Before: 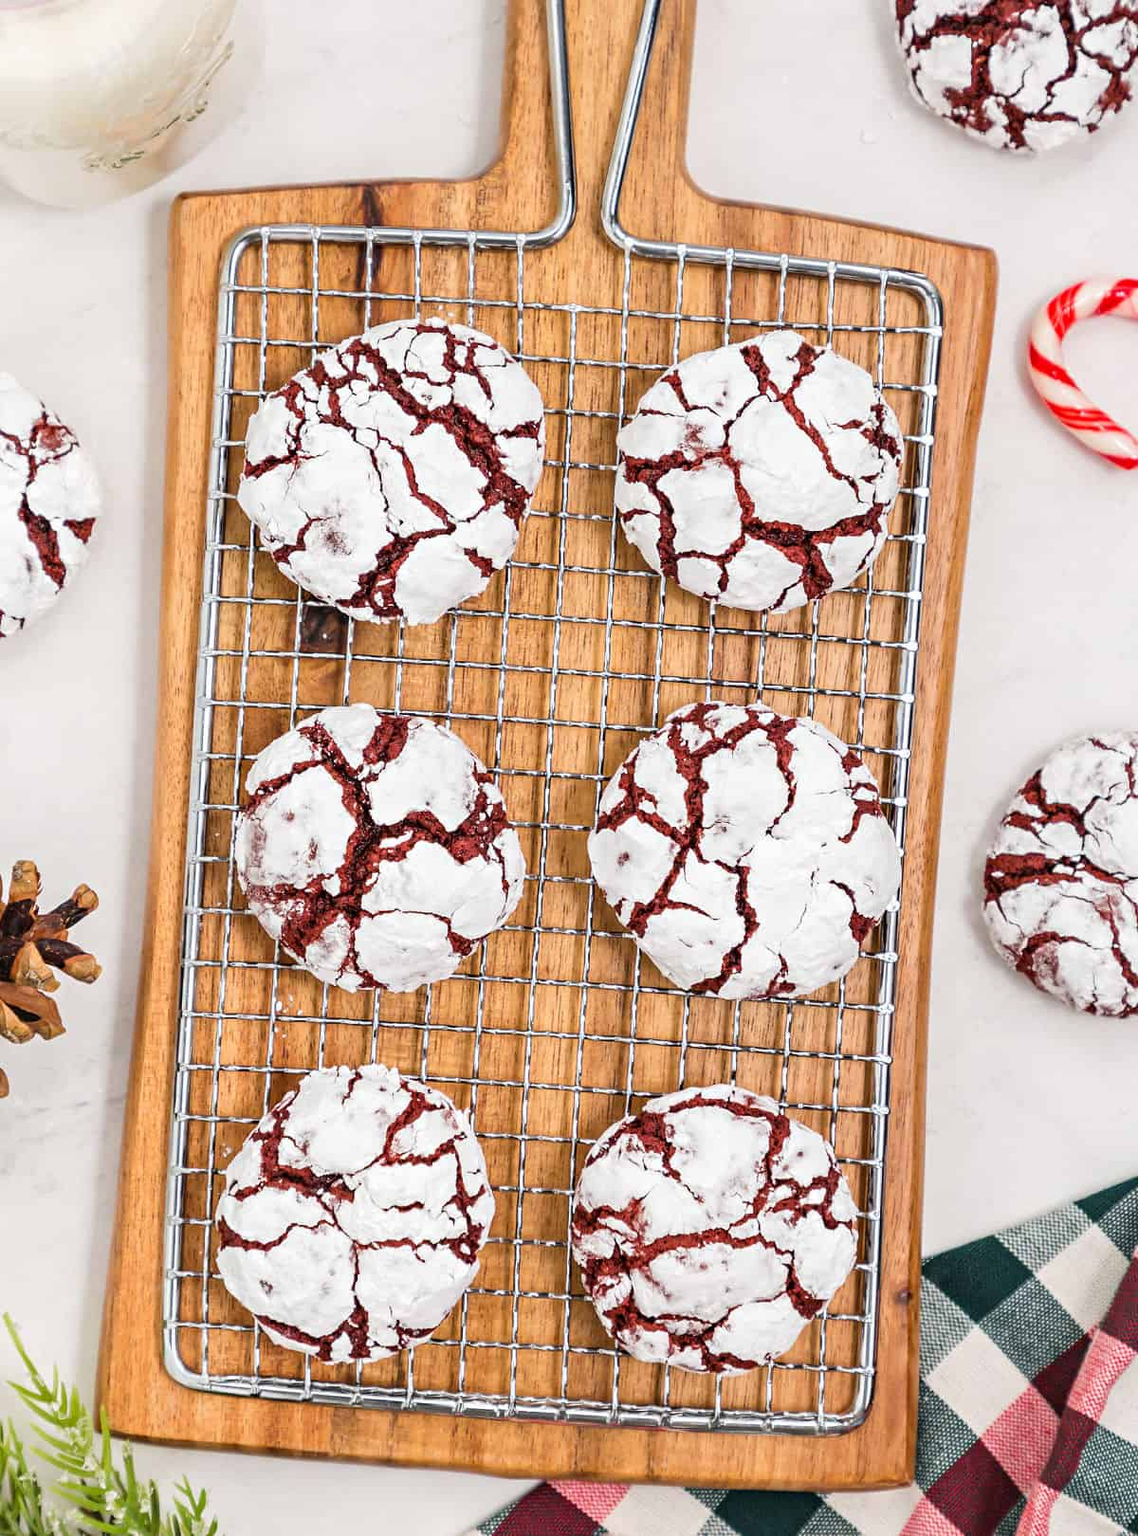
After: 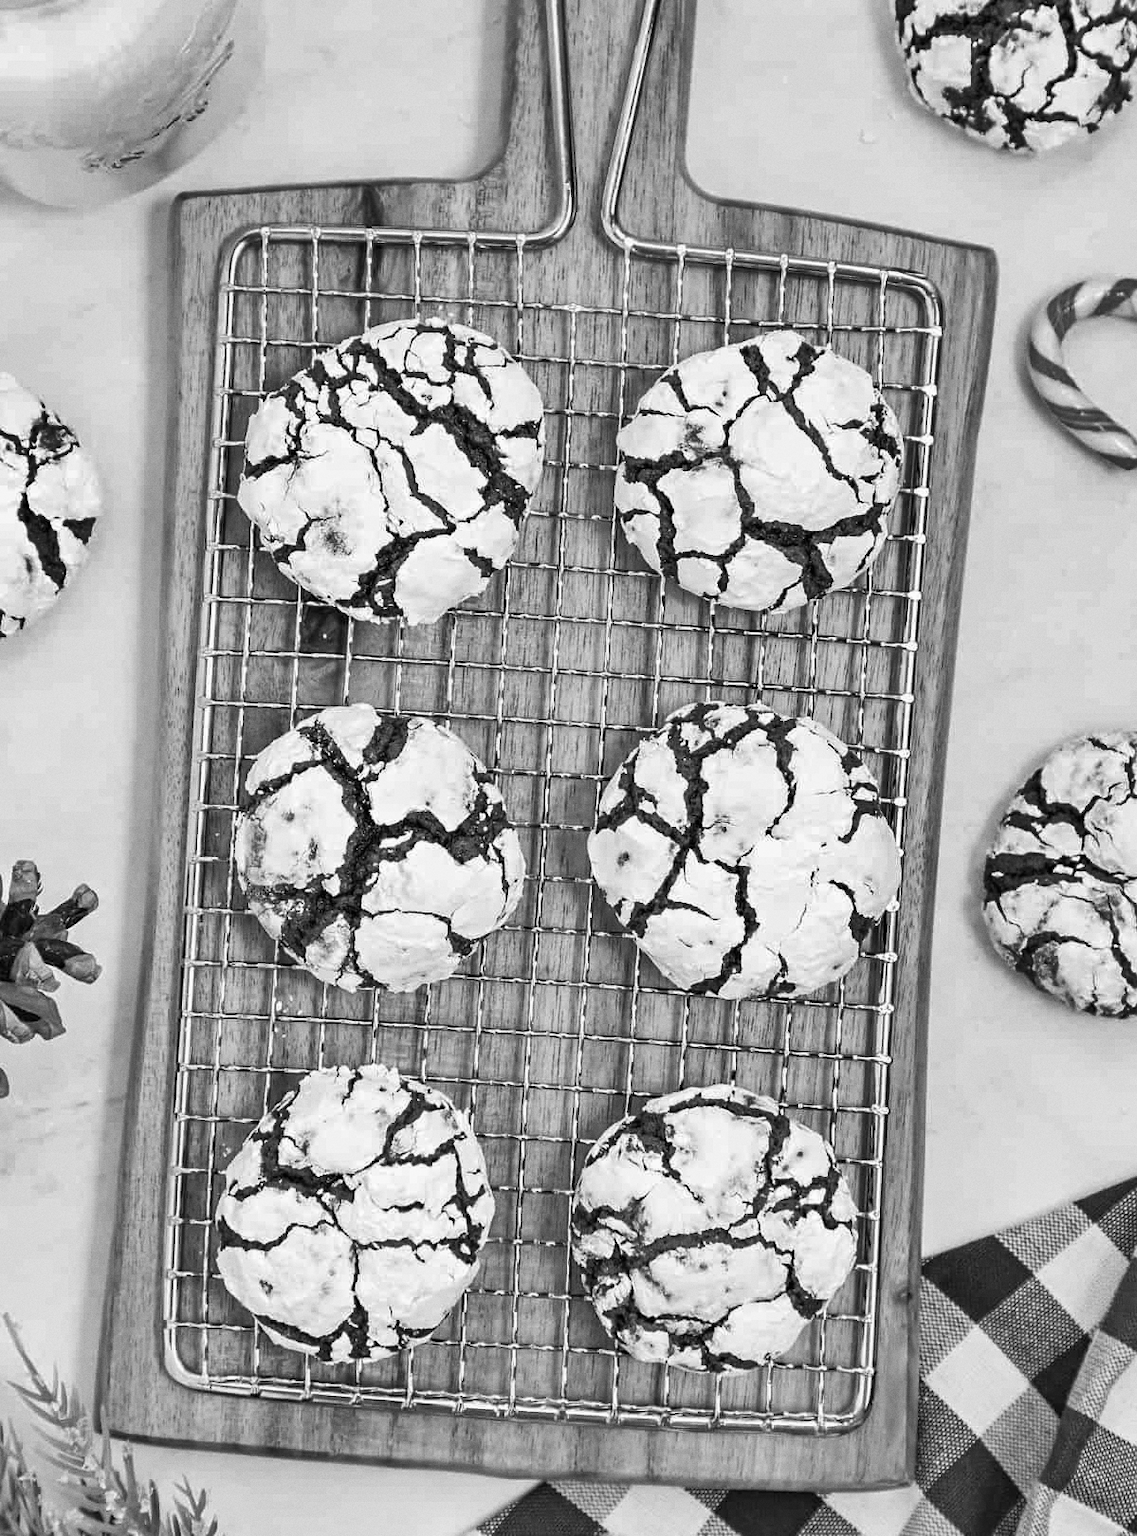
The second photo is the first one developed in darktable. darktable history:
grain: coarseness 0.09 ISO, strength 16.61%
shadows and highlights: radius 108.52, shadows 23.73, highlights -59.32, low approximation 0.01, soften with gaussian
monochrome: a 16.06, b 15.48, size 1
velvia: on, module defaults
